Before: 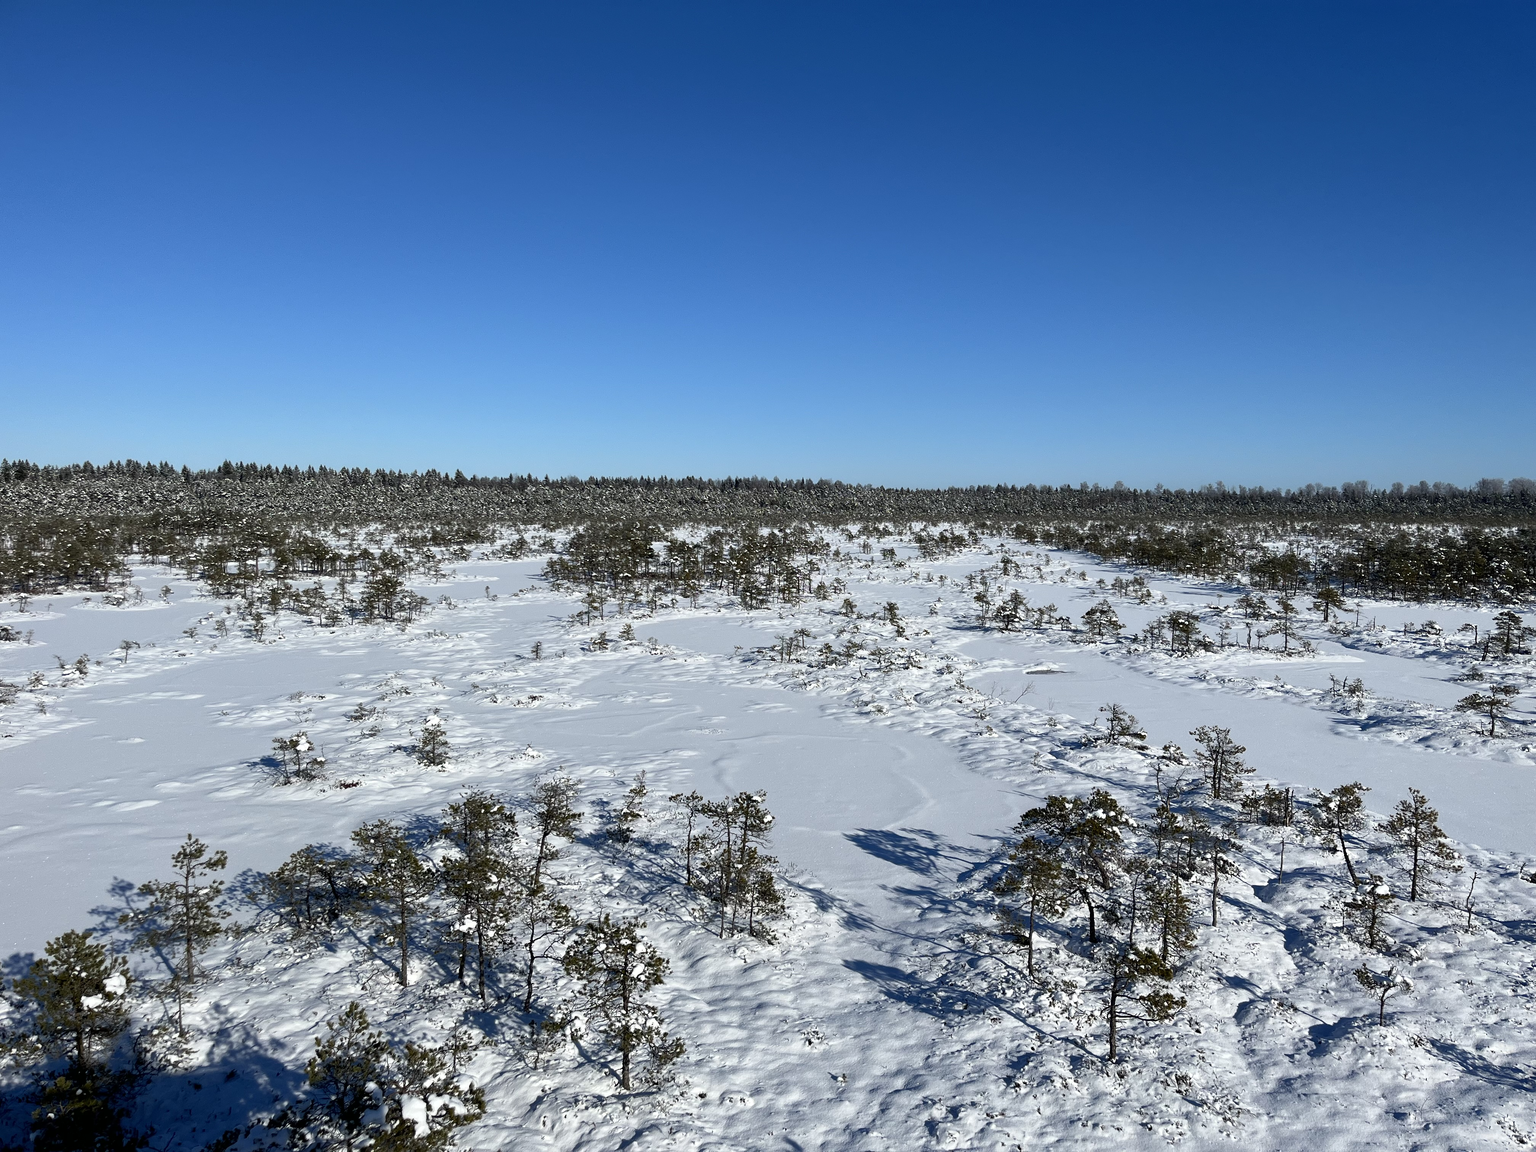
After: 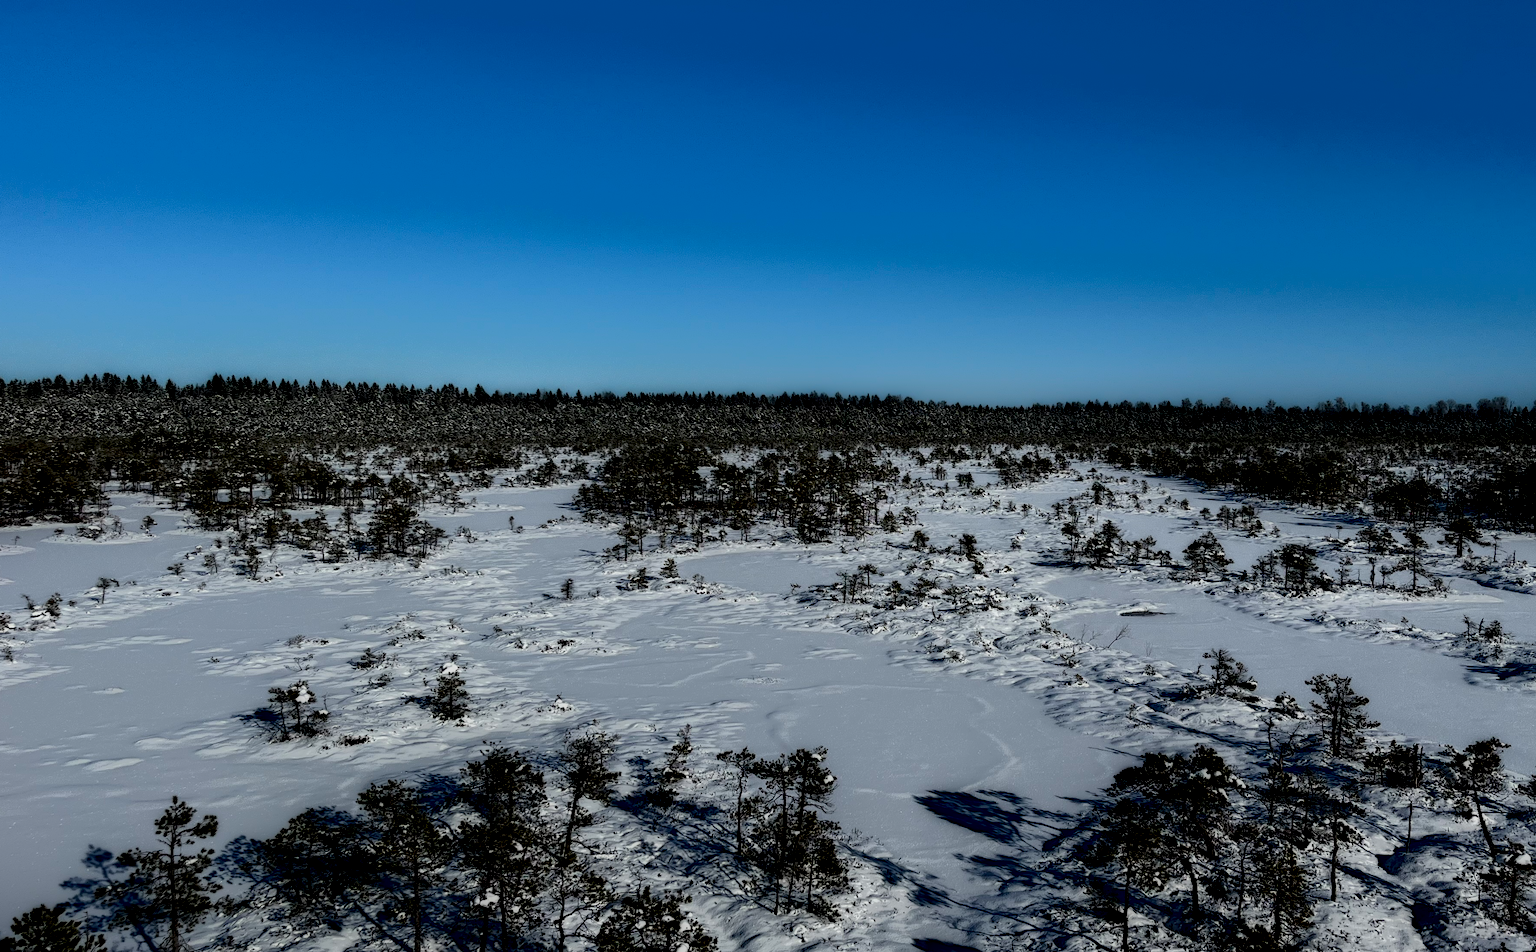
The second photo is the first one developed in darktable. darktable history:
crop and rotate: left 2.306%, top 11.251%, right 9.21%, bottom 15.609%
local contrast: highlights 3%, shadows 207%, detail 164%, midtone range 0.008
